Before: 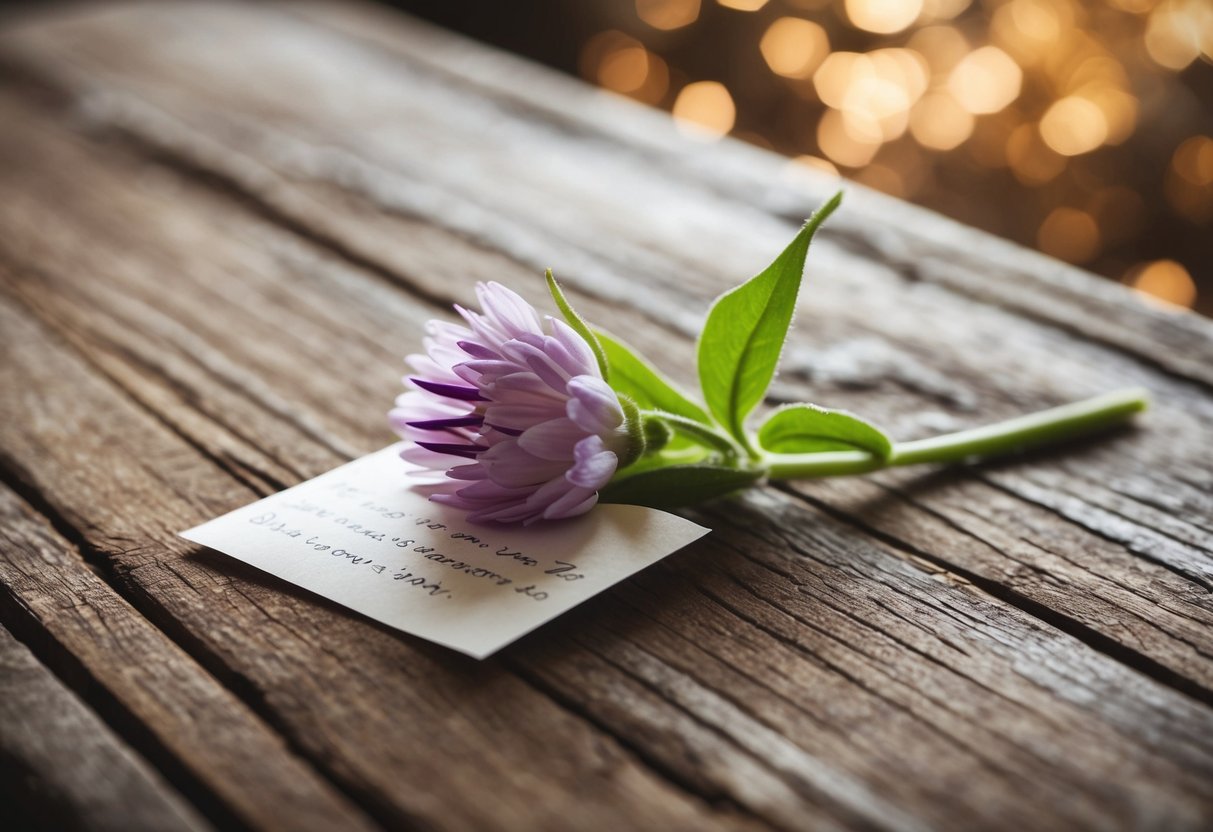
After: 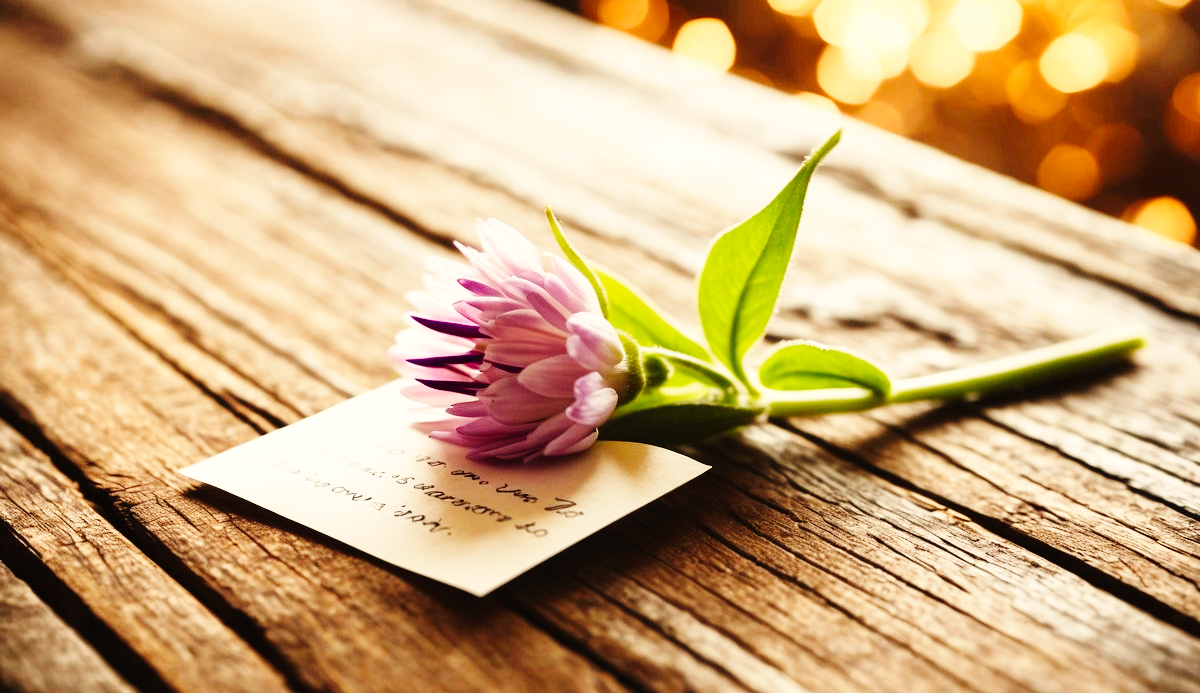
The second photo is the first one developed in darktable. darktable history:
crop: top 7.625%, bottom 8.027%
base curve: curves: ch0 [(0, 0) (0, 0) (0.002, 0.001) (0.008, 0.003) (0.019, 0.011) (0.037, 0.037) (0.064, 0.11) (0.102, 0.232) (0.152, 0.379) (0.216, 0.524) (0.296, 0.665) (0.394, 0.789) (0.512, 0.881) (0.651, 0.945) (0.813, 0.986) (1, 1)], preserve colors none
white balance: red 1.138, green 0.996, blue 0.812
